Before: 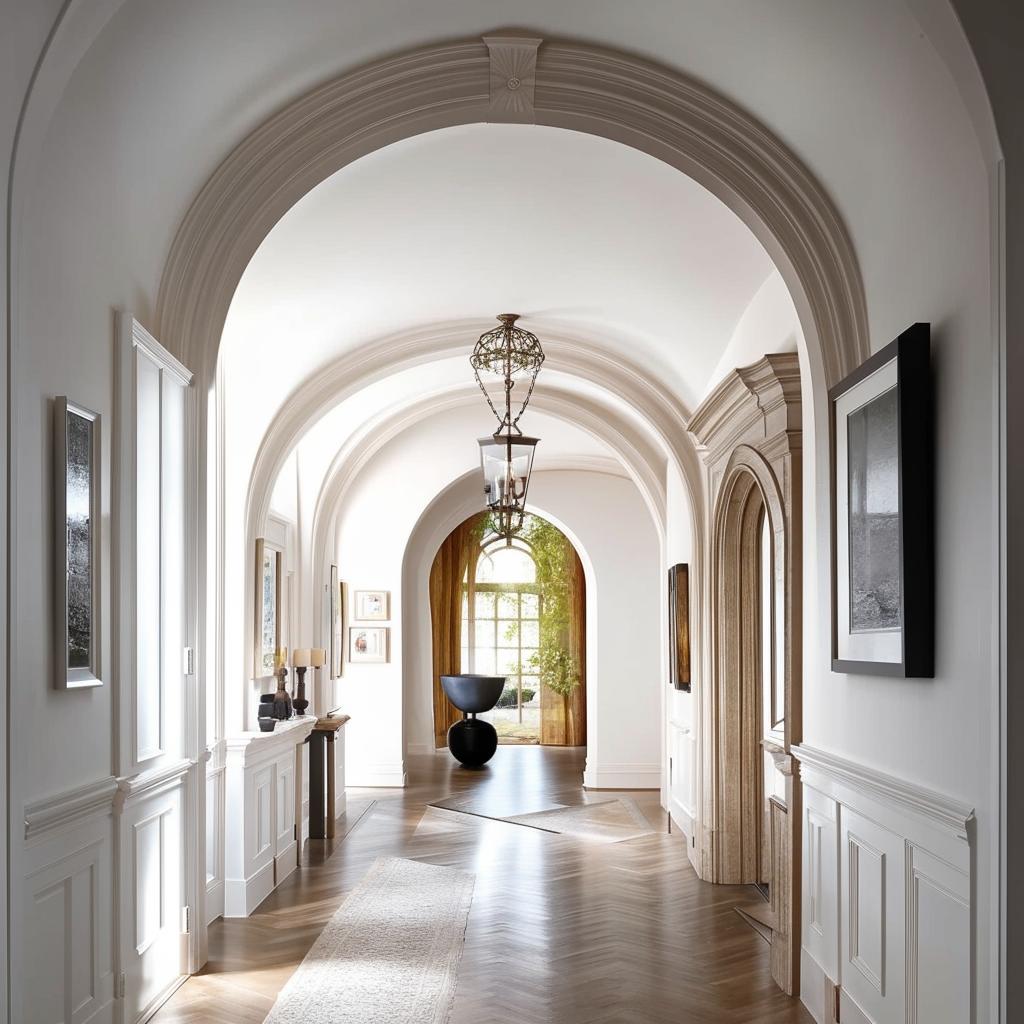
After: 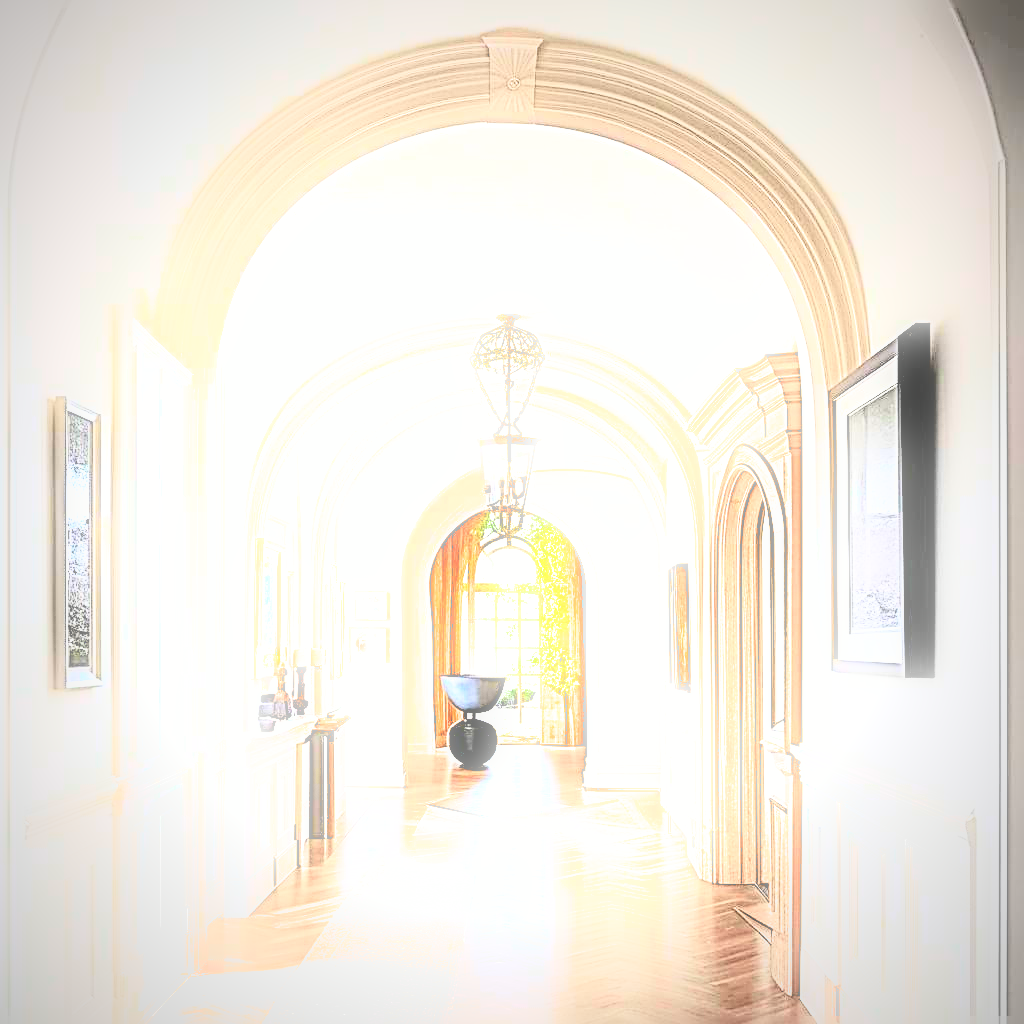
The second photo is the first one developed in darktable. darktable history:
exposure: black level correction 0, exposure 2.327 EV, compensate exposure bias true, compensate highlight preservation false
filmic rgb: black relative exposure -7.82 EV, white relative exposure 4.29 EV, hardness 3.86, color science v6 (2022)
local contrast: on, module defaults
vignetting: fall-off radius 63.6%
tone curve: curves: ch0 [(0, 0.024) (0.049, 0.038) (0.176, 0.162) (0.311, 0.337) (0.416, 0.471) (0.565, 0.658) (0.817, 0.911) (1, 1)]; ch1 [(0, 0) (0.351, 0.347) (0.446, 0.42) (0.481, 0.463) (0.504, 0.504) (0.522, 0.521) (0.546, 0.563) (0.622, 0.664) (0.728, 0.786) (1, 1)]; ch2 [(0, 0) (0.327, 0.324) (0.427, 0.413) (0.458, 0.444) (0.502, 0.504) (0.526, 0.539) (0.547, 0.581) (0.601, 0.61) (0.76, 0.765) (1, 1)], color space Lab, independent channels, preserve colors none
sharpen: radius 3.158, amount 1.731
bloom: size 5%, threshold 95%, strength 15%
